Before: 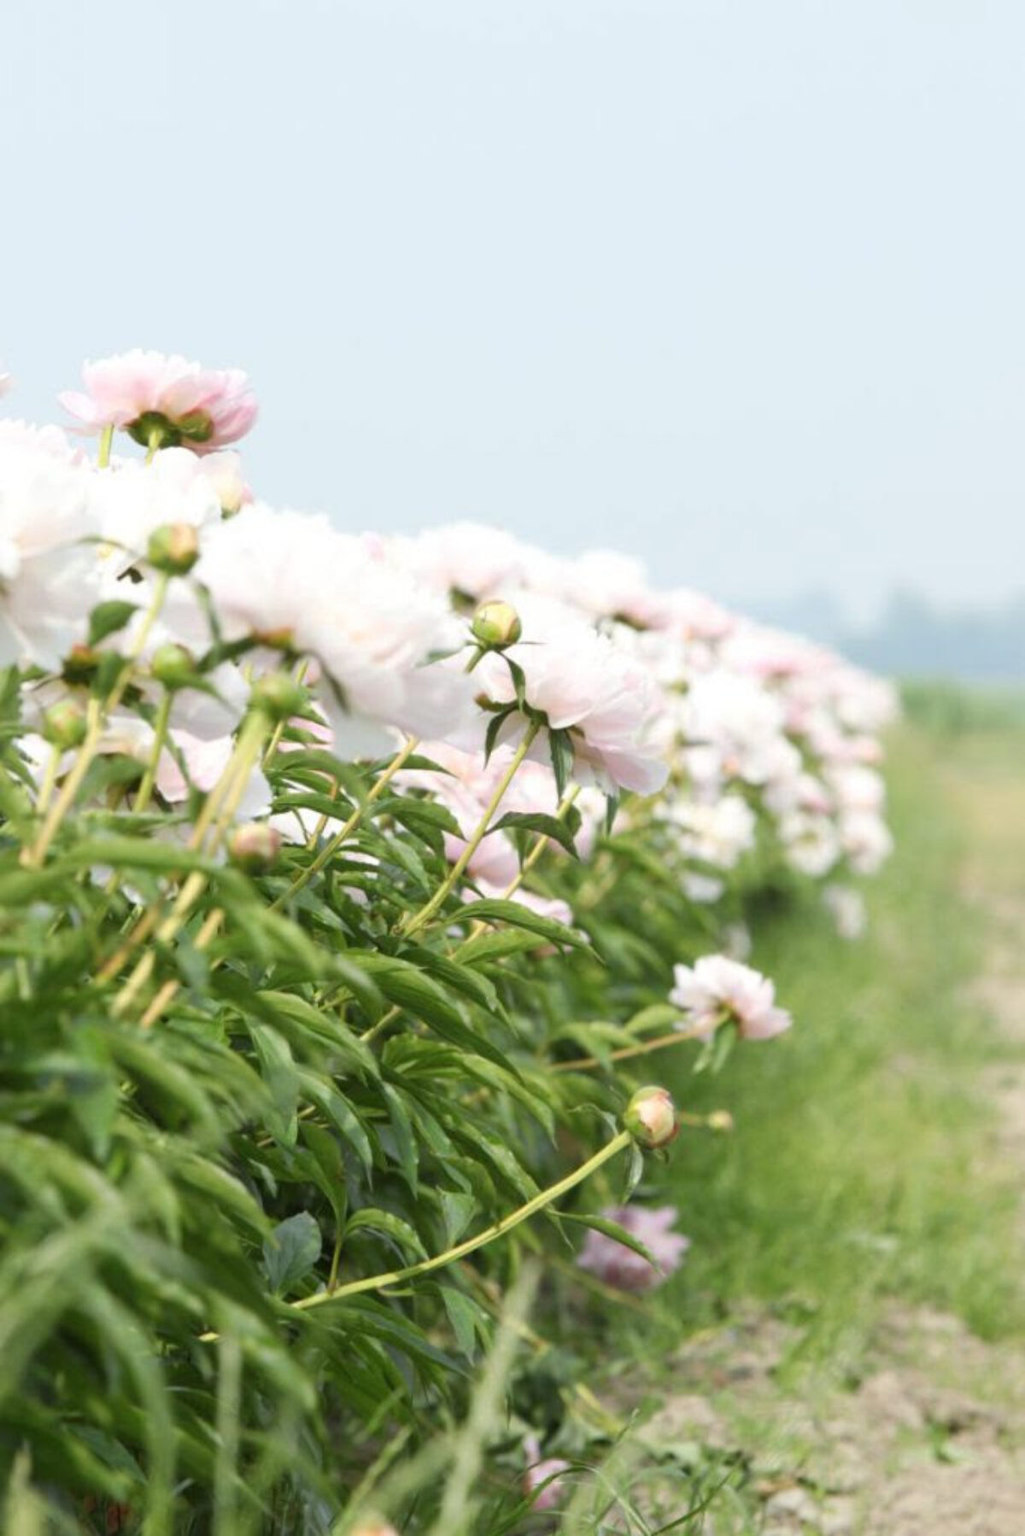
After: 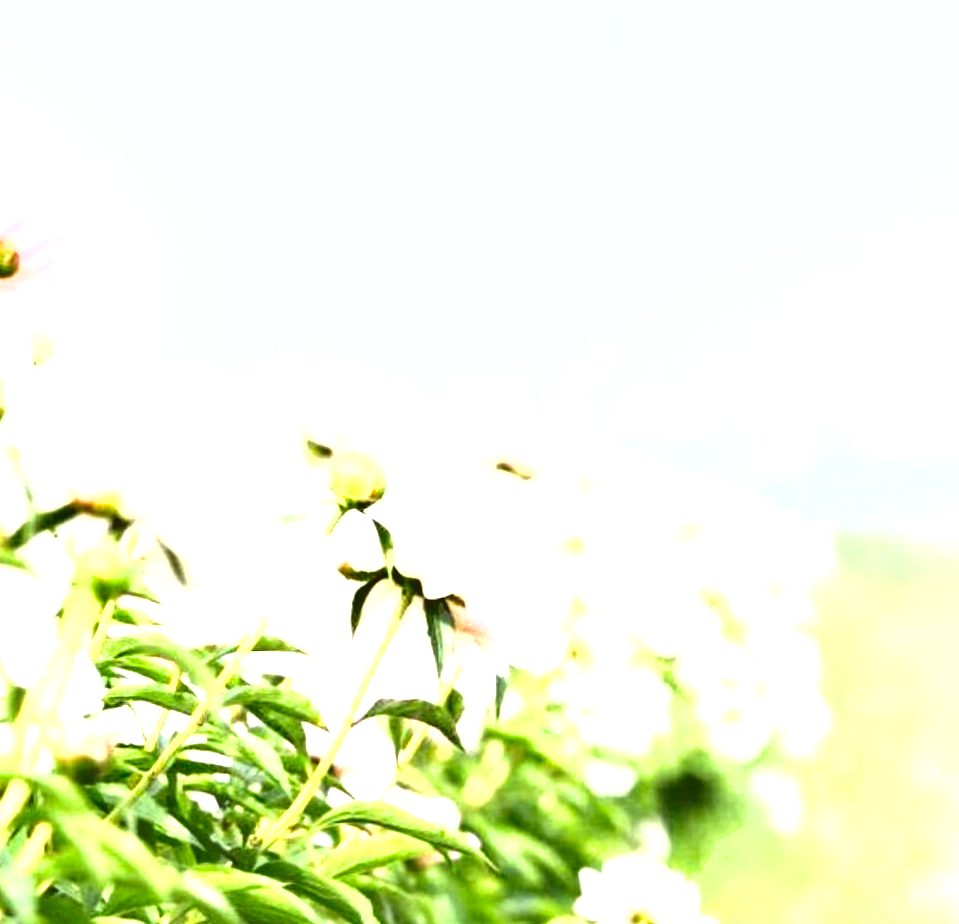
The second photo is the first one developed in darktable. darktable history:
crop: left 18.38%, top 11.092%, right 2.134%, bottom 33.217%
shadows and highlights: shadows 32, highlights -32, soften with gaussian
rotate and perspective: rotation -2°, crop left 0.022, crop right 0.978, crop top 0.049, crop bottom 0.951
levels: levels [0, 0.281, 0.562]
